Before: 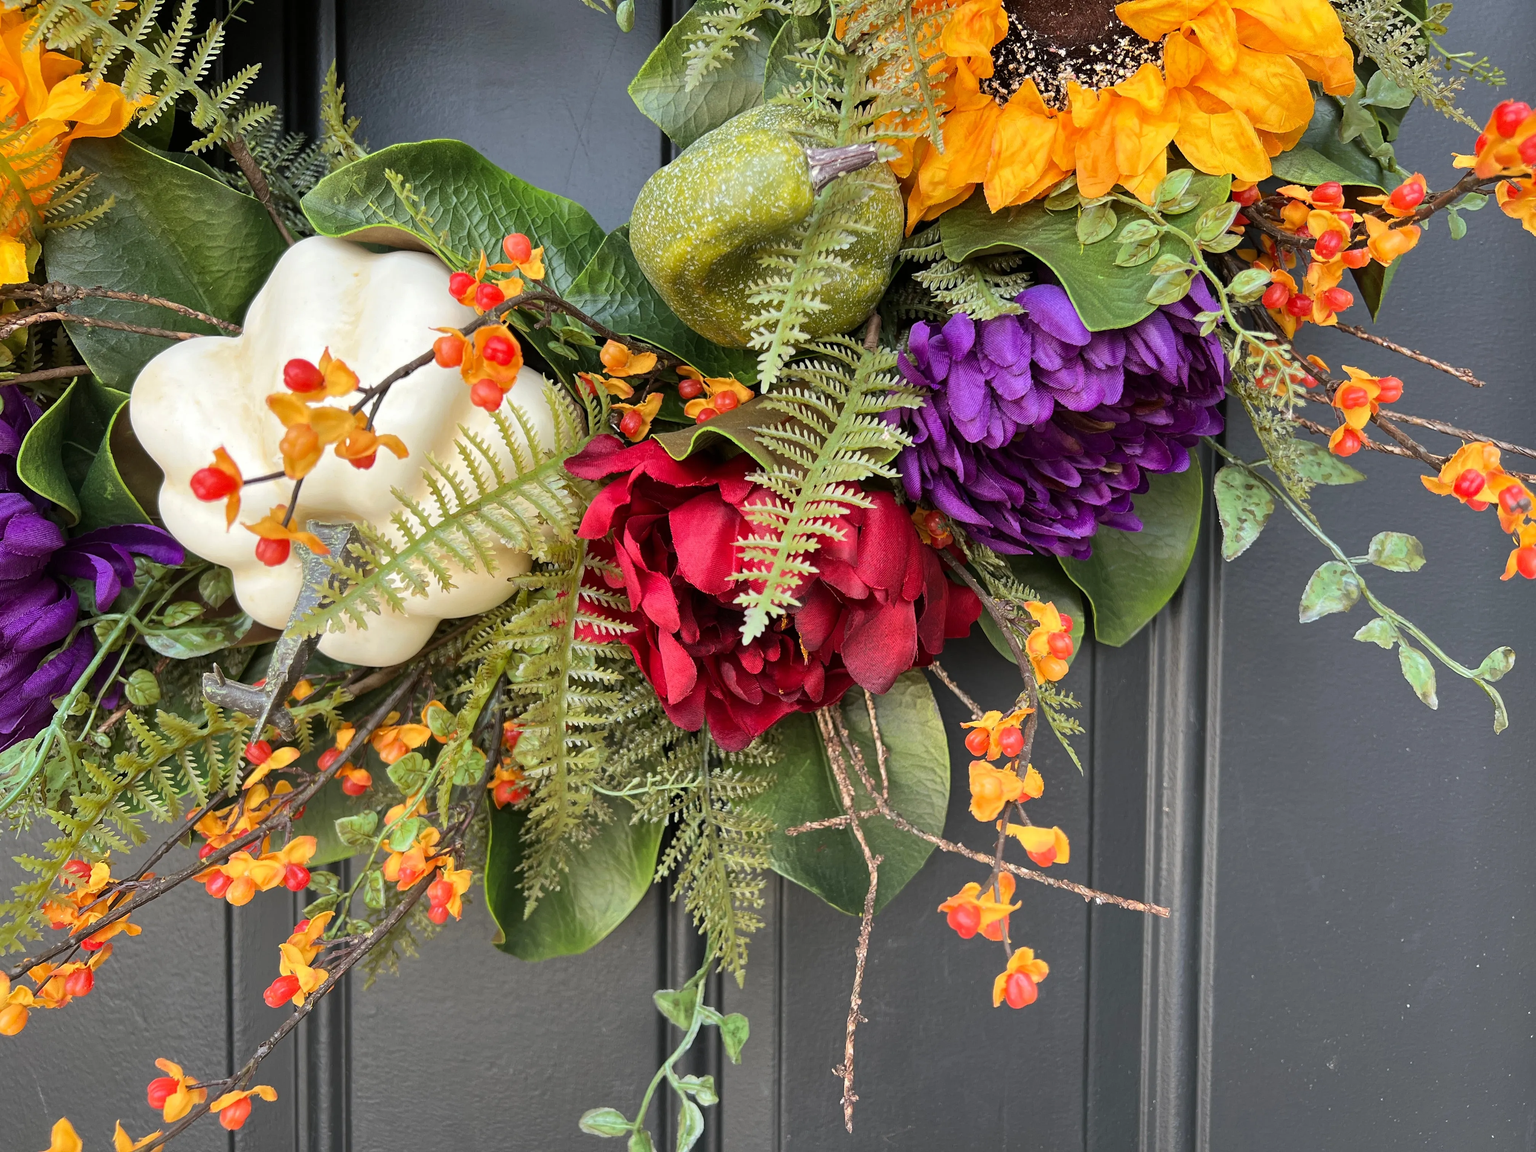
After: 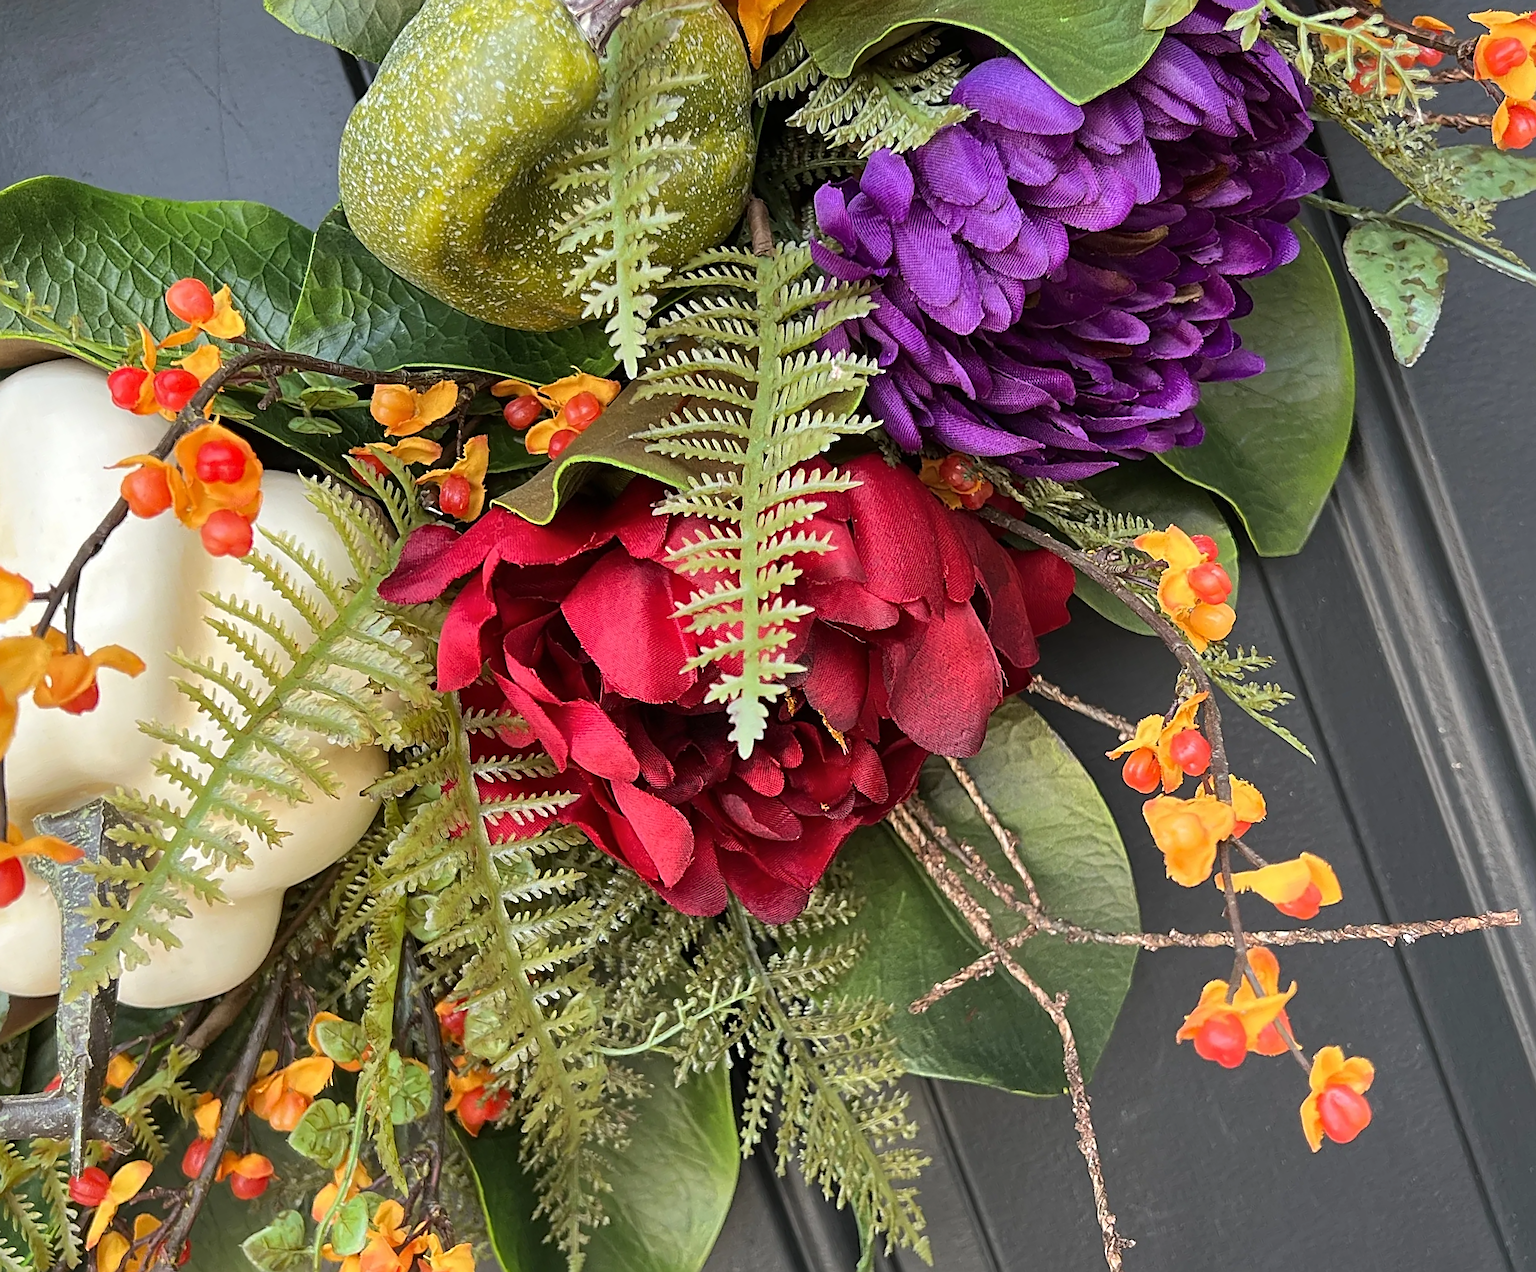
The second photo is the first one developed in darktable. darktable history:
shadows and highlights: shadows 31.03, highlights 0.487, soften with gaussian
sharpen: radius 2.613, amount 0.683
crop and rotate: angle 20.72°, left 6.838%, right 3.684%, bottom 1.15%
